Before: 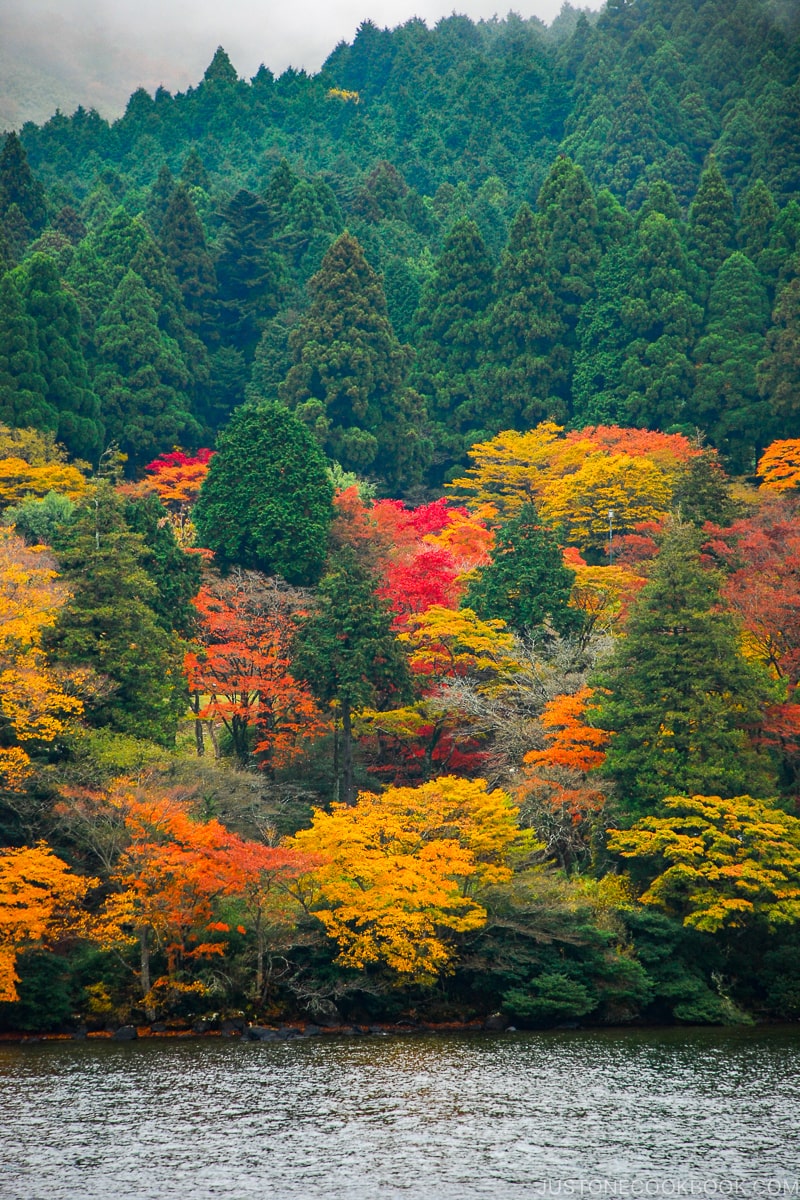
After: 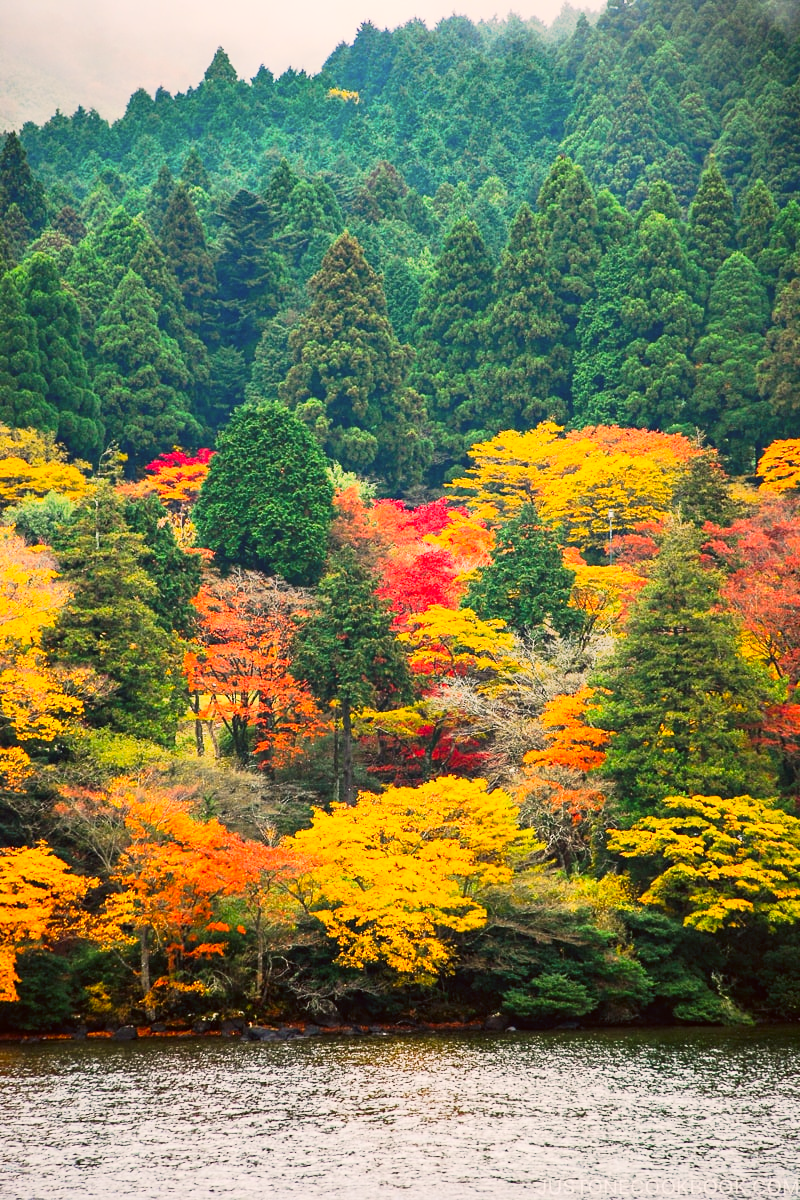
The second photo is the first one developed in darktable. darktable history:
tone curve: curves: ch0 [(0, 0.006) (0.037, 0.022) (0.123, 0.105) (0.19, 0.173) (0.277, 0.279) (0.474, 0.517) (0.597, 0.662) (0.687, 0.774) (0.855, 0.891) (1, 0.982)]; ch1 [(0, 0) (0.243, 0.245) (0.422, 0.415) (0.493, 0.495) (0.508, 0.503) (0.544, 0.552) (0.557, 0.582) (0.626, 0.672) (0.694, 0.732) (1, 1)]; ch2 [(0, 0) (0.249, 0.216) (0.356, 0.329) (0.424, 0.442) (0.476, 0.483) (0.498, 0.5) (0.517, 0.519) (0.532, 0.539) (0.562, 0.596) (0.614, 0.662) (0.706, 0.757) (0.808, 0.809) (0.991, 0.968)], preserve colors none
color correction: highlights a* 6.21, highlights b* 8.14, shadows a* 6.39, shadows b* 6.97, saturation 0.909
contrast brightness saturation: contrast 0.197, brightness 0.166, saturation 0.224
levels: levels [0, 0.498, 0.996]
